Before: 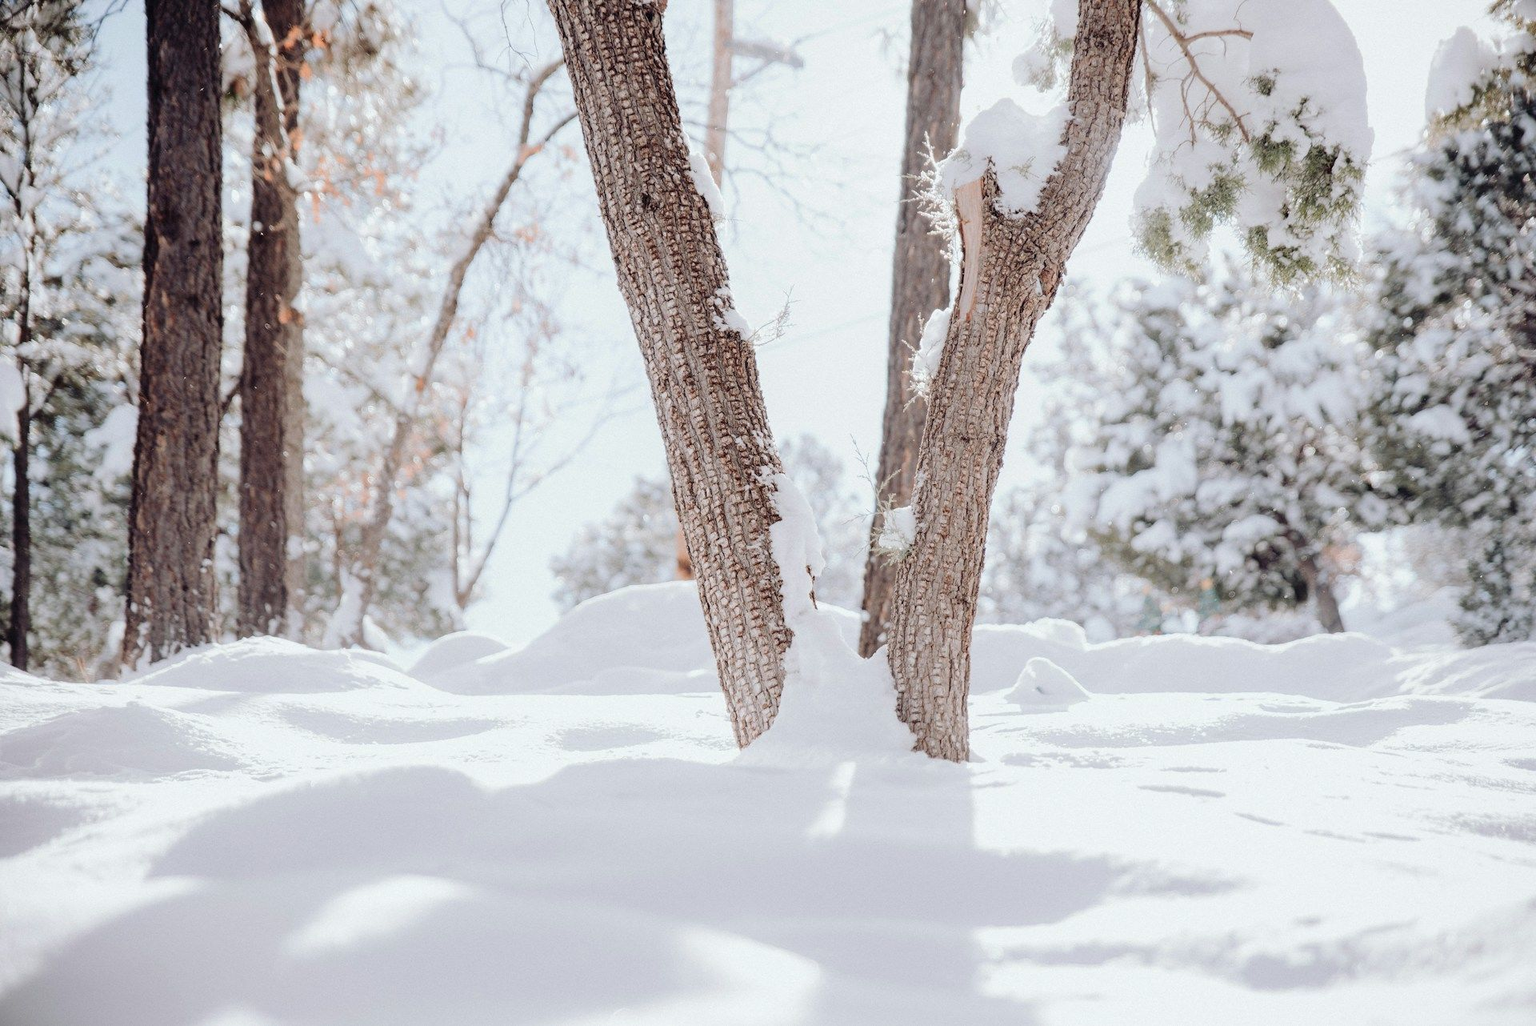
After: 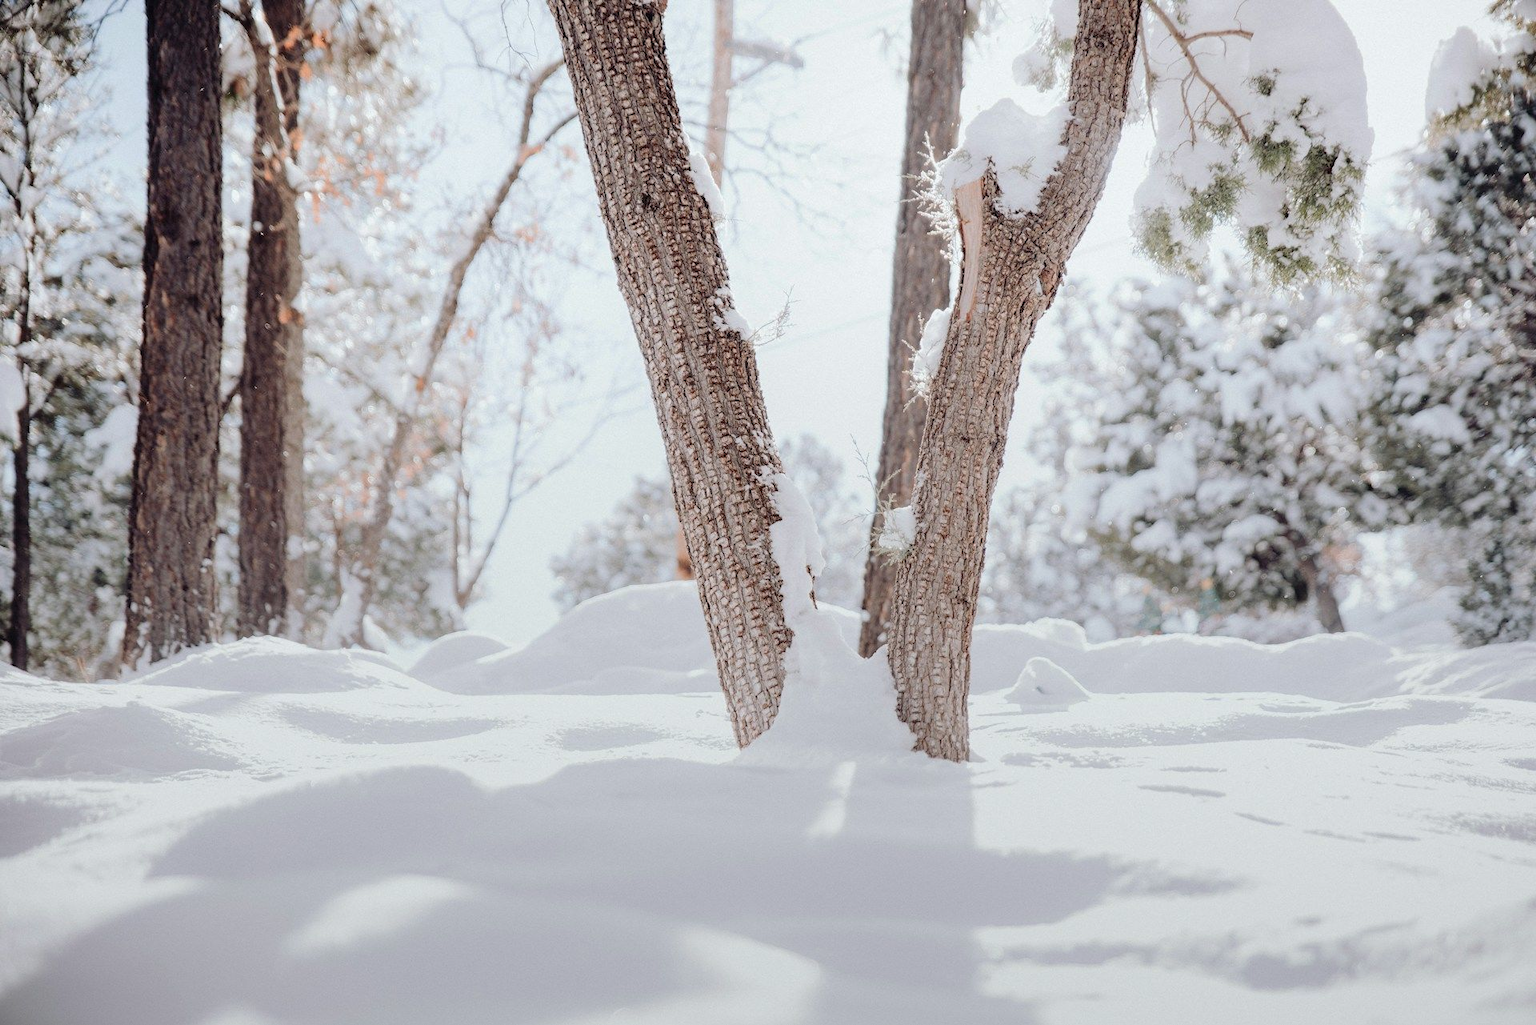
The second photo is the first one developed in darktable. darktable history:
graduated density: rotation -180°, offset 27.42
